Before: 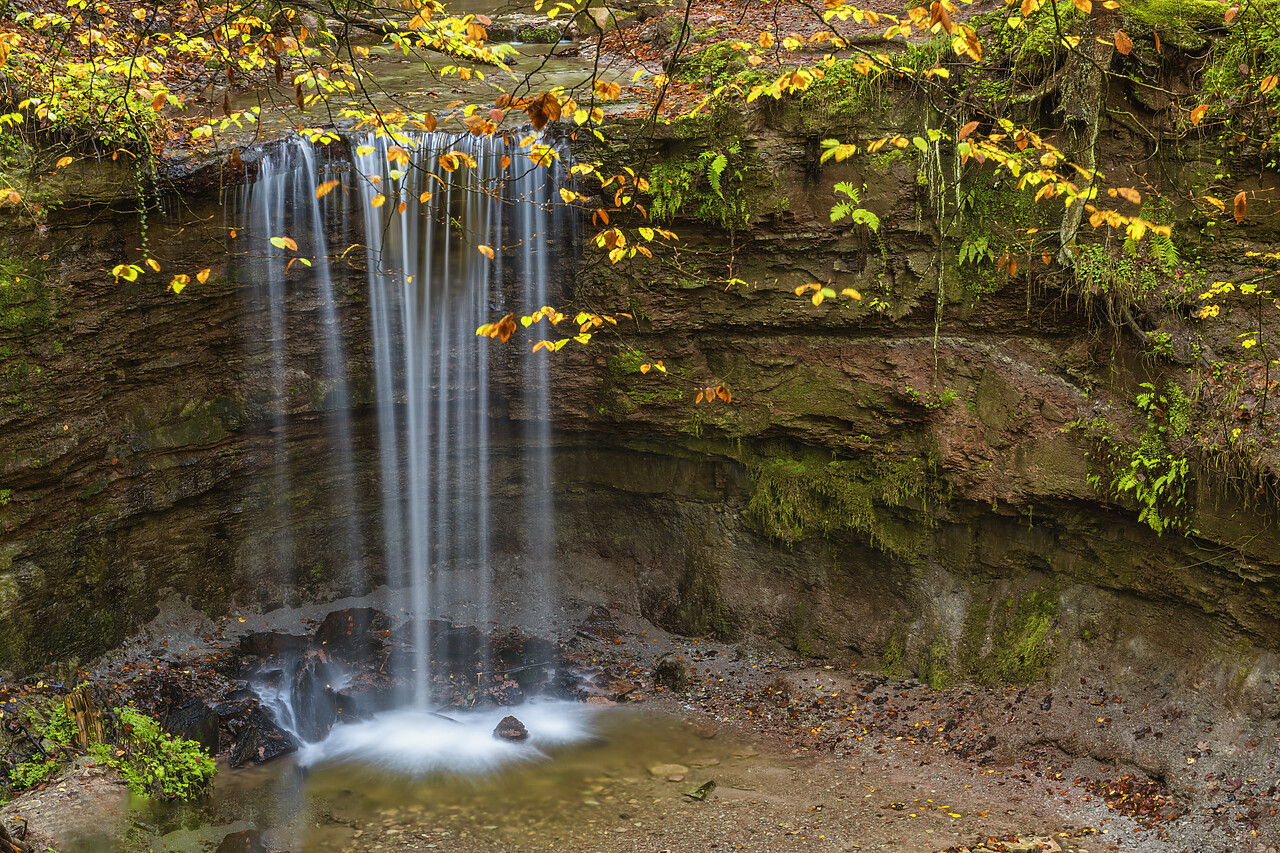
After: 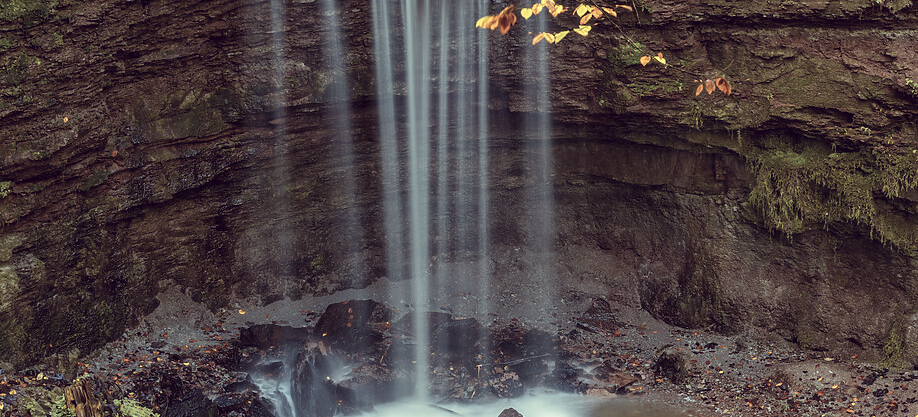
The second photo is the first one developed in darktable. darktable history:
crop: top 36.15%, right 28.219%, bottom 14.872%
color zones: curves: ch1 [(0.263, 0.53) (0.376, 0.287) (0.487, 0.512) (0.748, 0.547) (1, 0.513)]; ch2 [(0.262, 0.45) (0.751, 0.477)]
color correction: highlights a* -20.37, highlights b* 20.63, shadows a* 19.43, shadows b* -20.21, saturation 0.463
